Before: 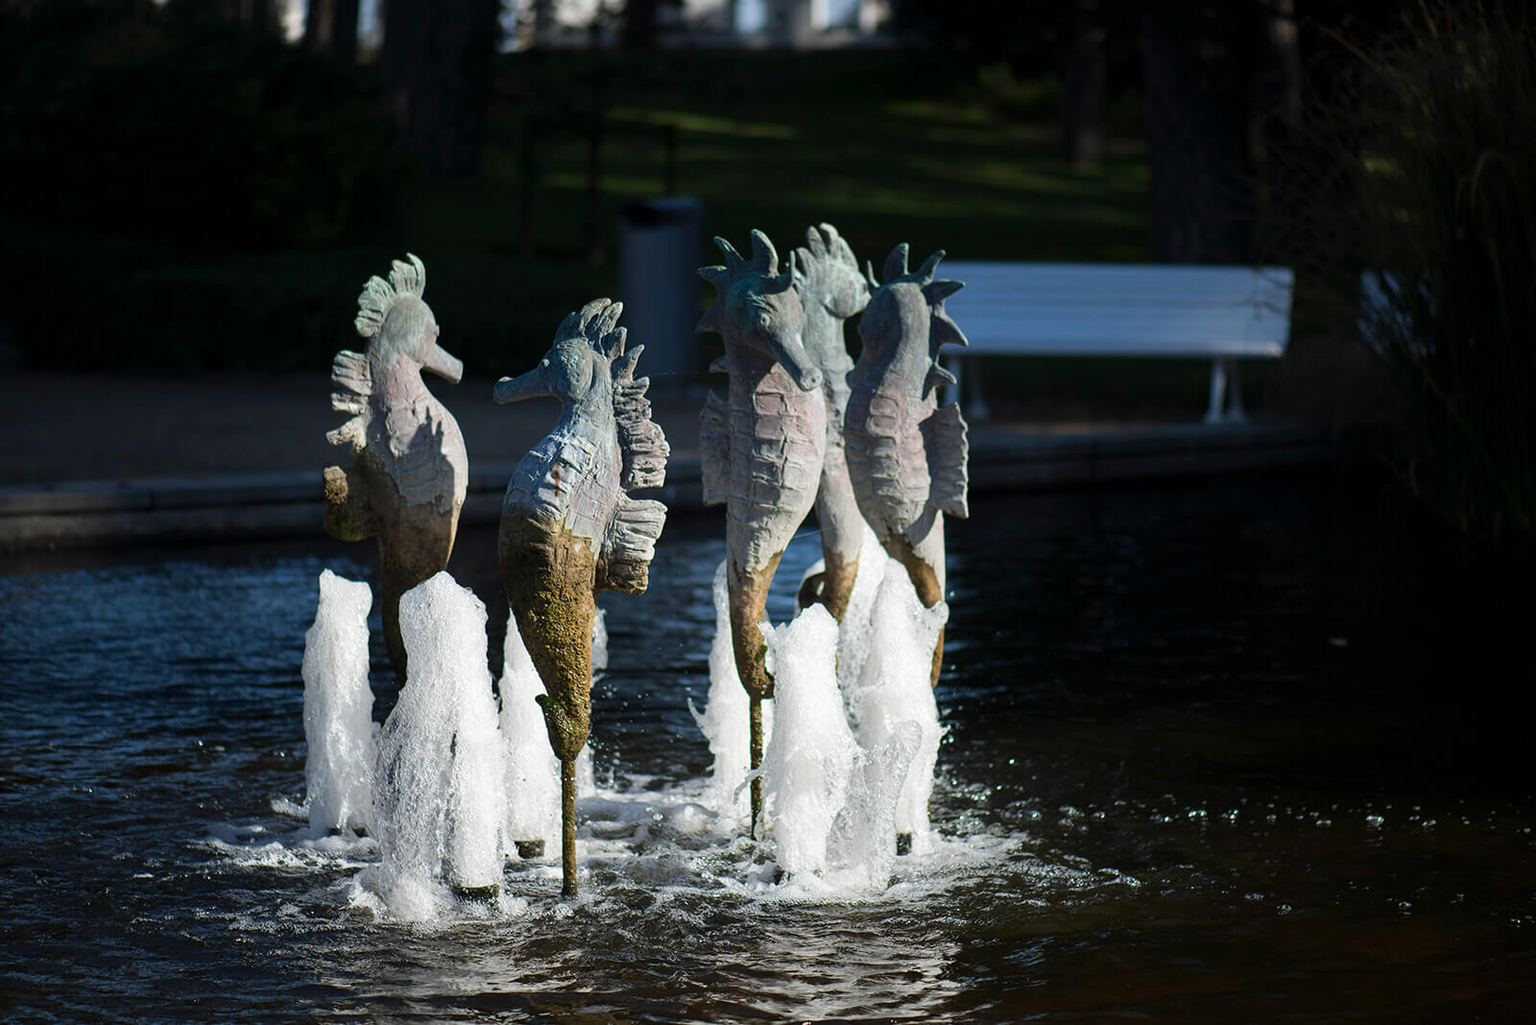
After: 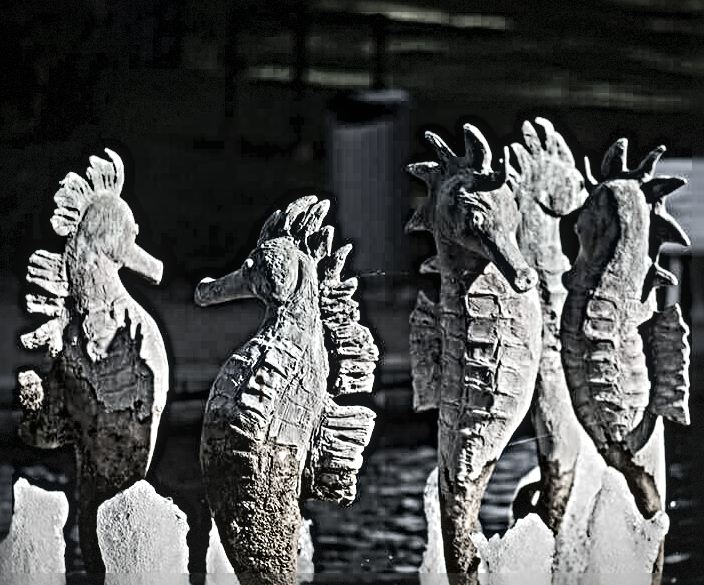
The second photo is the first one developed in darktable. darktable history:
shadows and highlights: soften with gaussian
tone curve: curves: ch0 [(0, 0) (0.003, 0.01) (0.011, 0.015) (0.025, 0.023) (0.044, 0.038) (0.069, 0.058) (0.1, 0.093) (0.136, 0.134) (0.177, 0.176) (0.224, 0.221) (0.277, 0.282) (0.335, 0.36) (0.399, 0.438) (0.468, 0.54) (0.543, 0.632) (0.623, 0.724) (0.709, 0.814) (0.801, 0.885) (0.898, 0.947) (1, 1)], color space Lab, independent channels, preserve colors none
local contrast: on, module defaults
crop: left 19.958%, top 10.837%, right 35.439%, bottom 34.292%
exposure: black level correction 0.002, exposure -0.103 EV, compensate highlight preservation false
color correction: highlights b* -0.059, saturation 0.214
sharpen: radius 6.27, amount 1.787, threshold 0.053
vignetting: fall-off start 97.95%, fall-off radius 98.99%, saturation -0.002, width/height ratio 1.426, dithering 8-bit output
